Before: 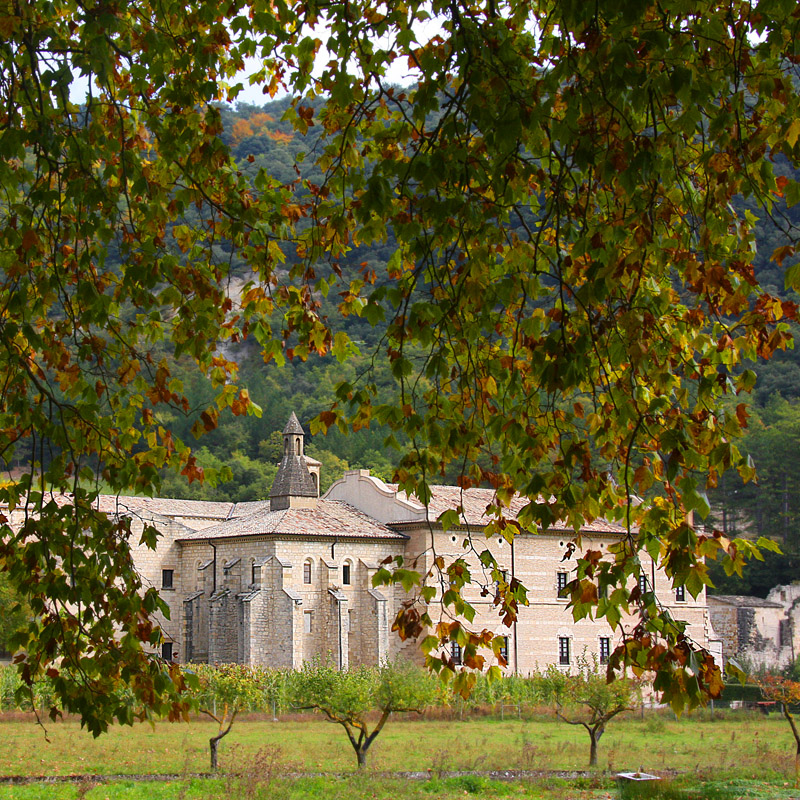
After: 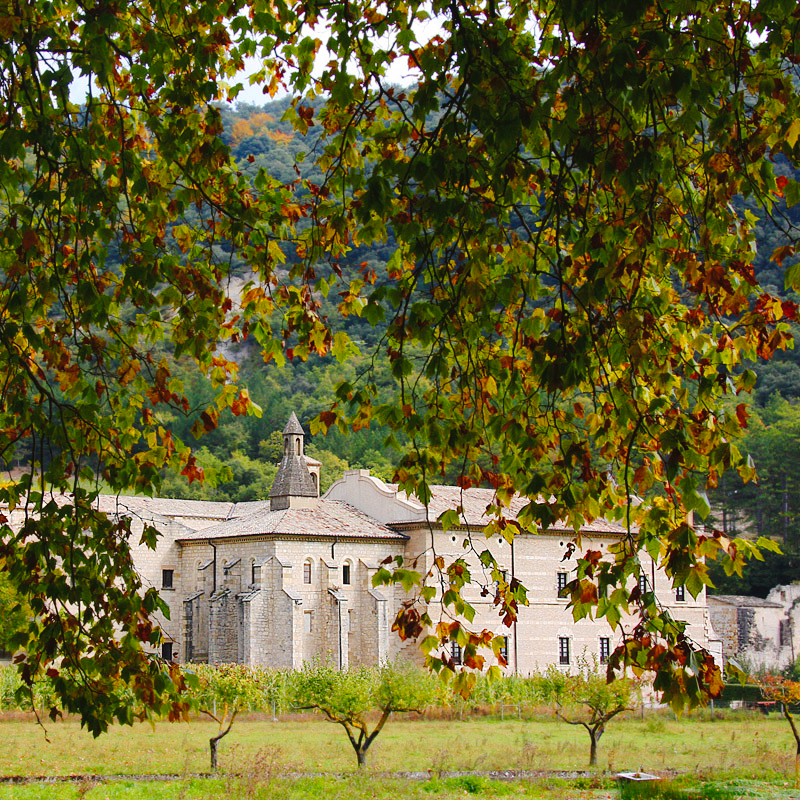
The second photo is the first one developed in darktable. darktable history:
tone curve: curves: ch0 [(0, 0) (0.003, 0.026) (0.011, 0.03) (0.025, 0.038) (0.044, 0.046) (0.069, 0.055) (0.1, 0.075) (0.136, 0.114) (0.177, 0.158) (0.224, 0.215) (0.277, 0.296) (0.335, 0.386) (0.399, 0.479) (0.468, 0.568) (0.543, 0.637) (0.623, 0.707) (0.709, 0.773) (0.801, 0.834) (0.898, 0.896) (1, 1)], preserve colors none
